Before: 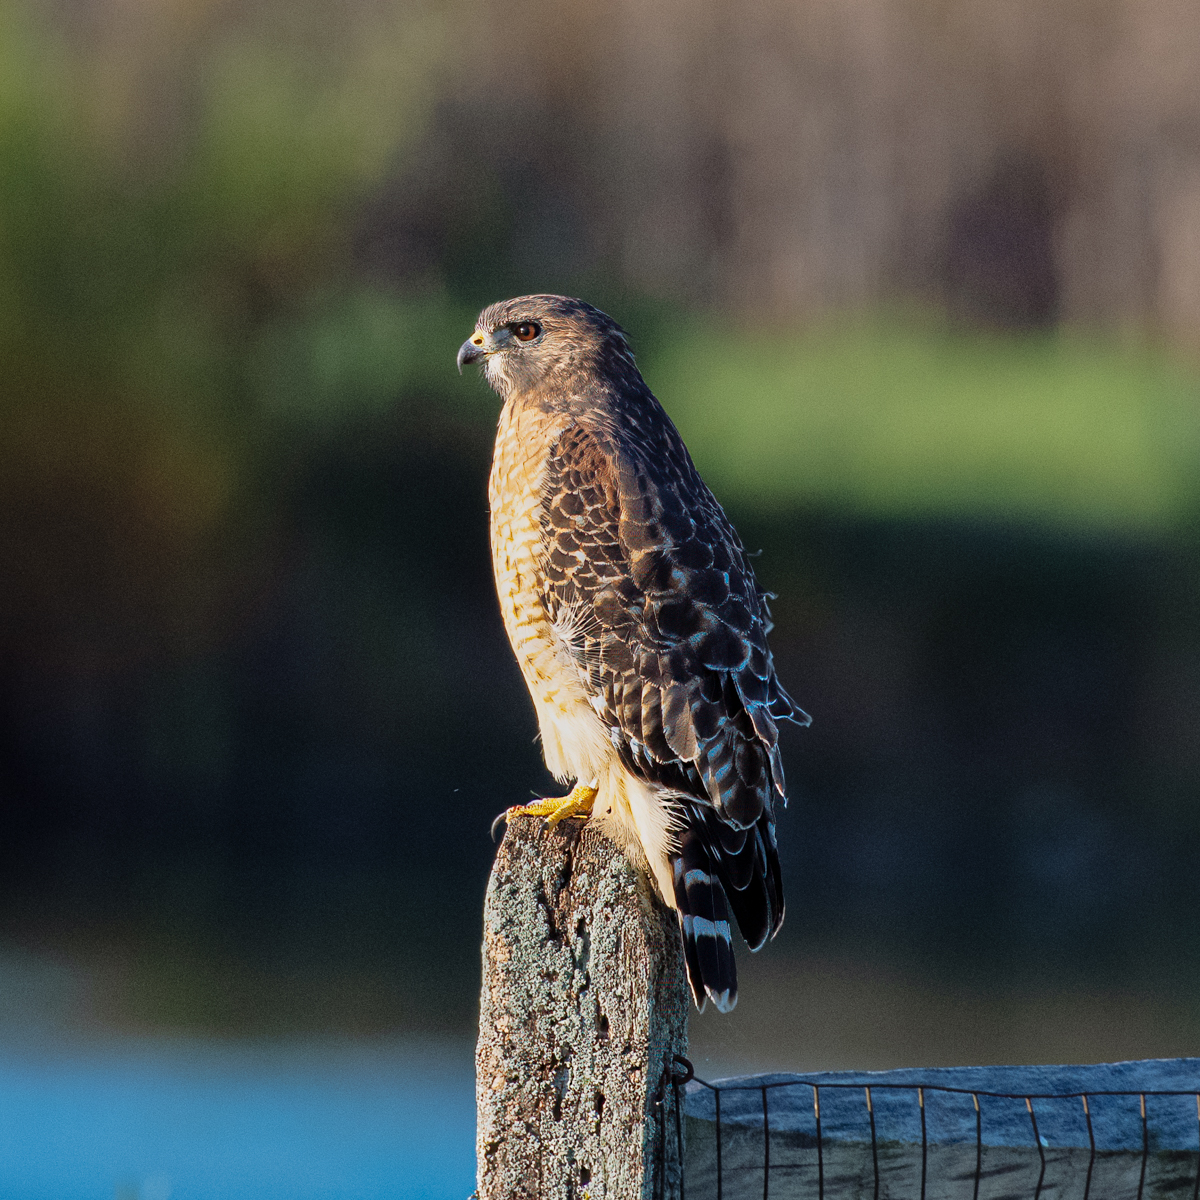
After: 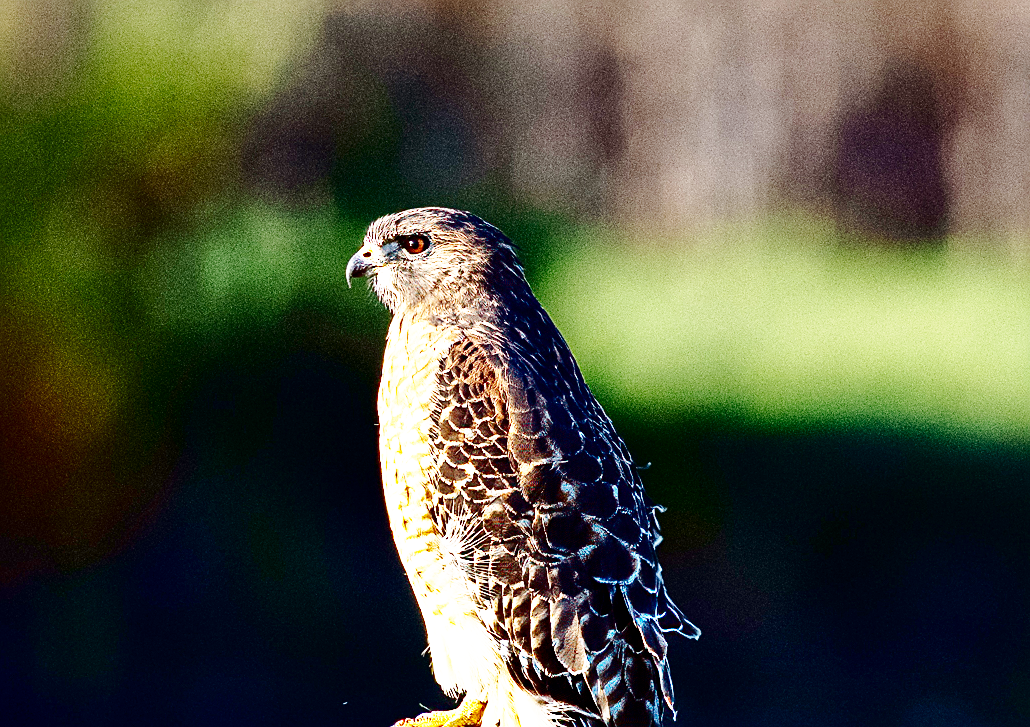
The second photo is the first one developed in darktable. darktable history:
sharpen: on, module defaults
crop and rotate: left 9.281%, top 7.316%, right 4.829%, bottom 32.049%
exposure: black level correction 0, exposure 0.698 EV, compensate highlight preservation false
shadows and highlights: radius 118.84, shadows 41.86, highlights -61.64, soften with gaussian
contrast brightness saturation: contrast 0.092, brightness -0.592, saturation 0.17
base curve: curves: ch0 [(0, 0) (0.007, 0.004) (0.027, 0.03) (0.046, 0.07) (0.207, 0.54) (0.442, 0.872) (0.673, 0.972) (1, 1)], preserve colors none
